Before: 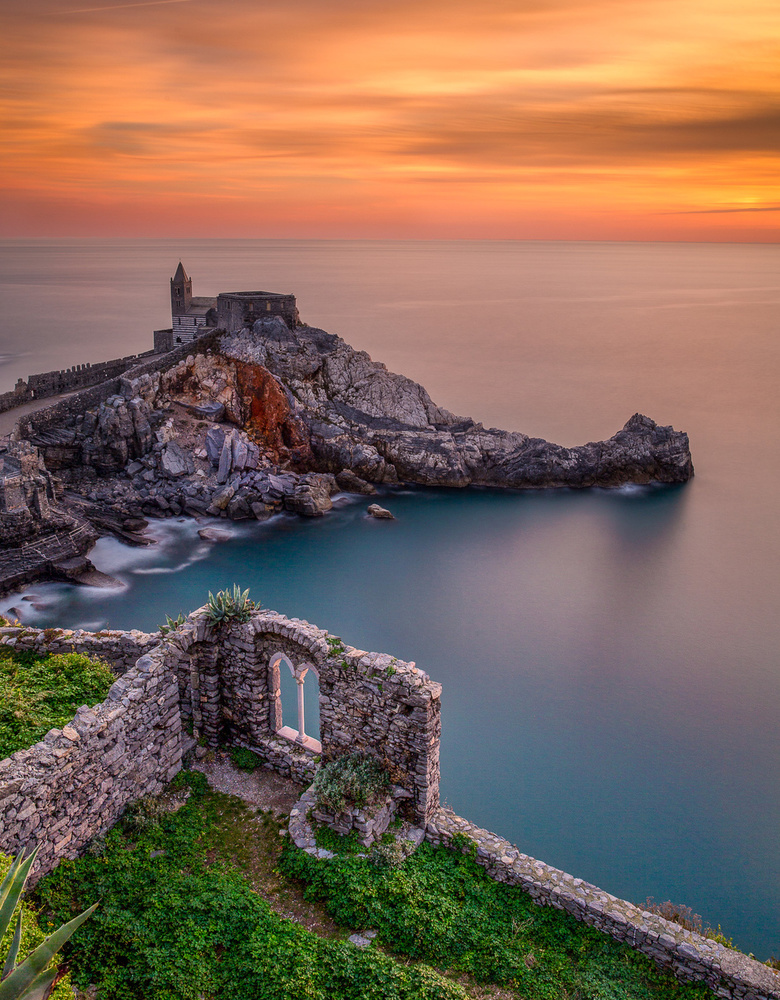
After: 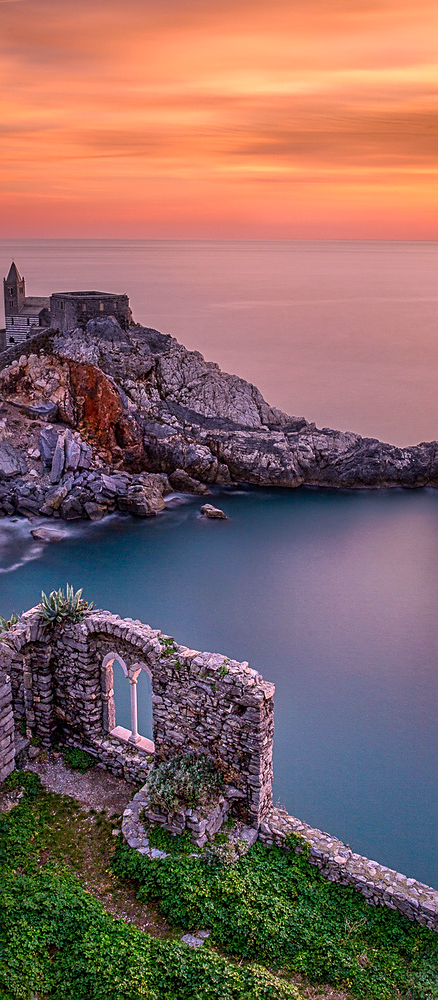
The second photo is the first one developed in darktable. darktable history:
sharpen: on, module defaults
white balance: red 1.066, blue 1.119
crop: left 21.496%, right 22.254%
